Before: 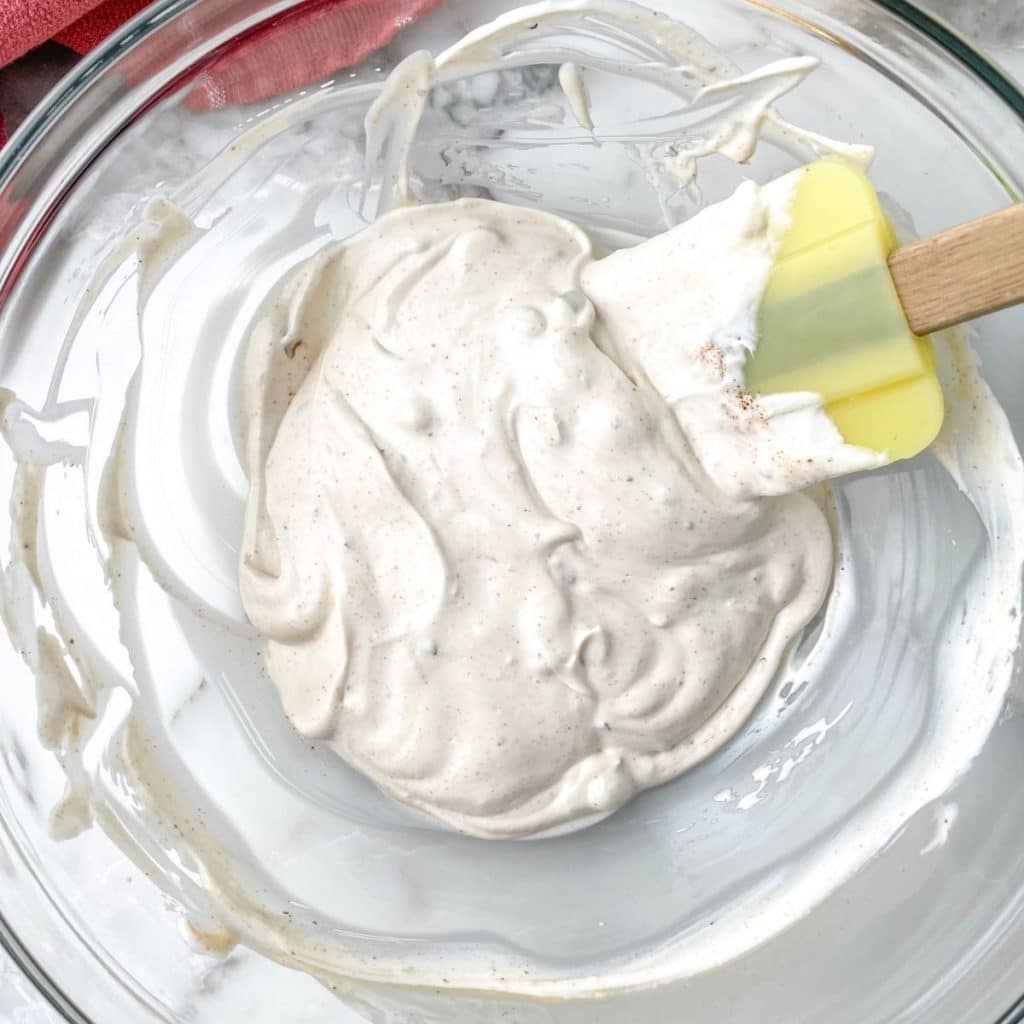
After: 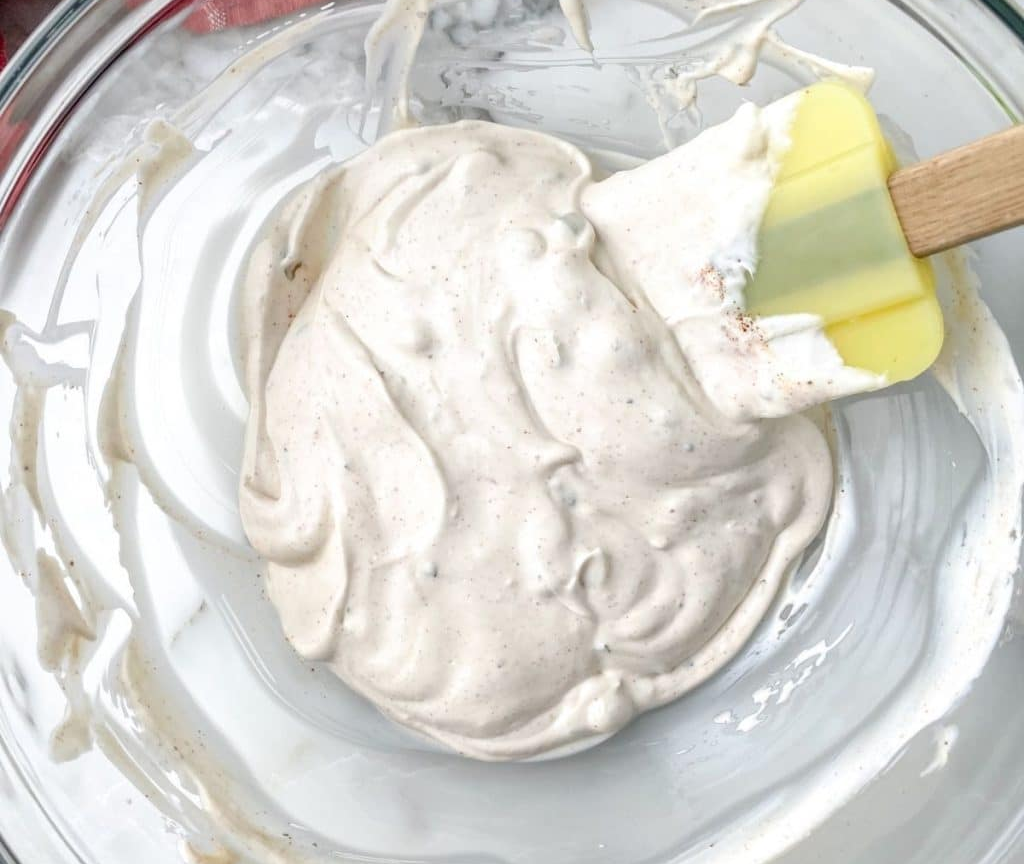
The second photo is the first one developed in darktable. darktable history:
crop: top 7.621%, bottom 7.958%
